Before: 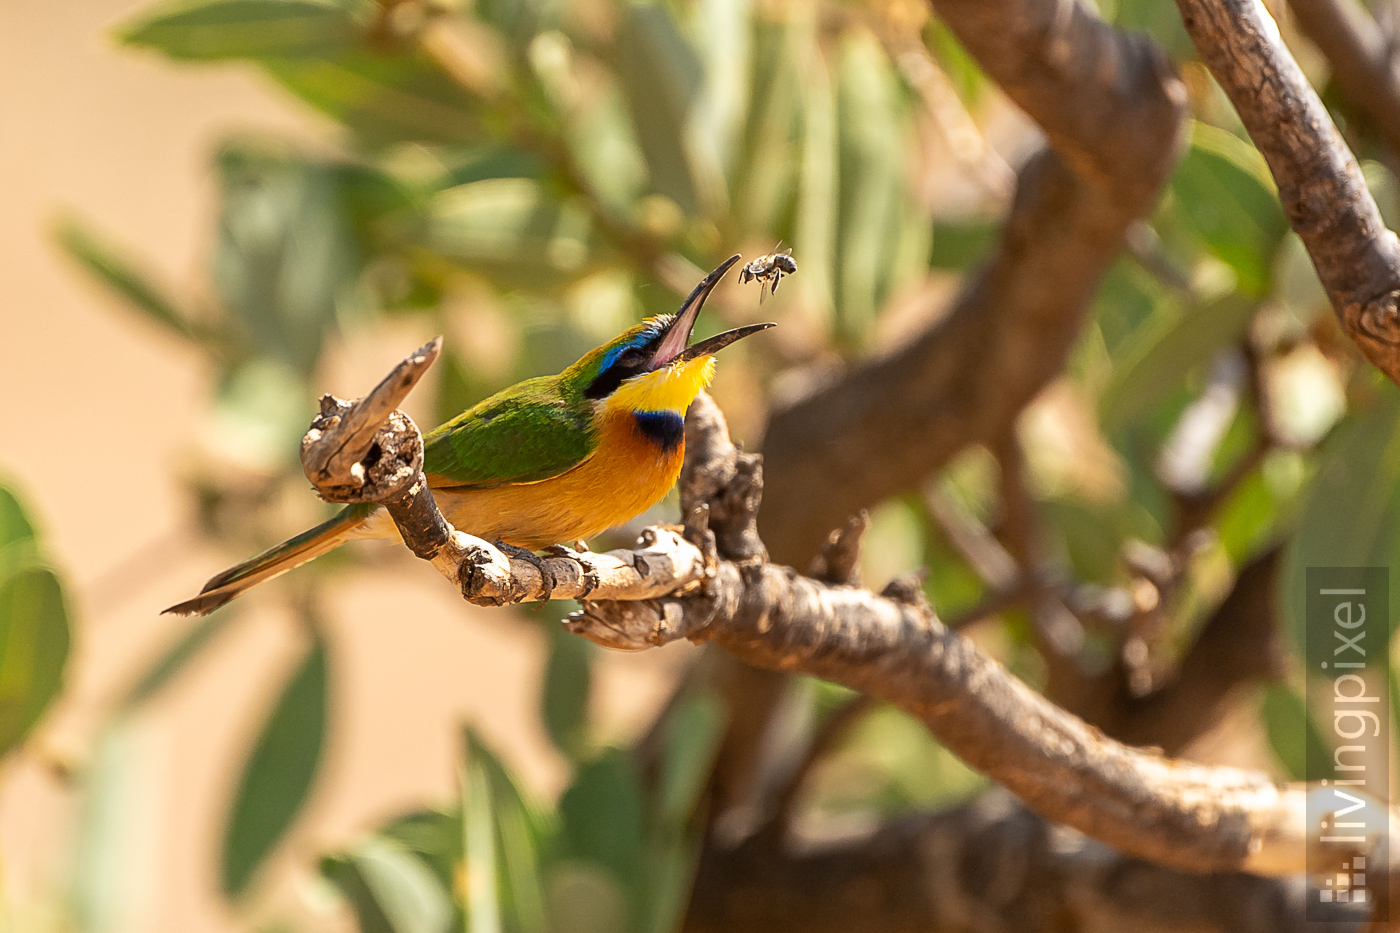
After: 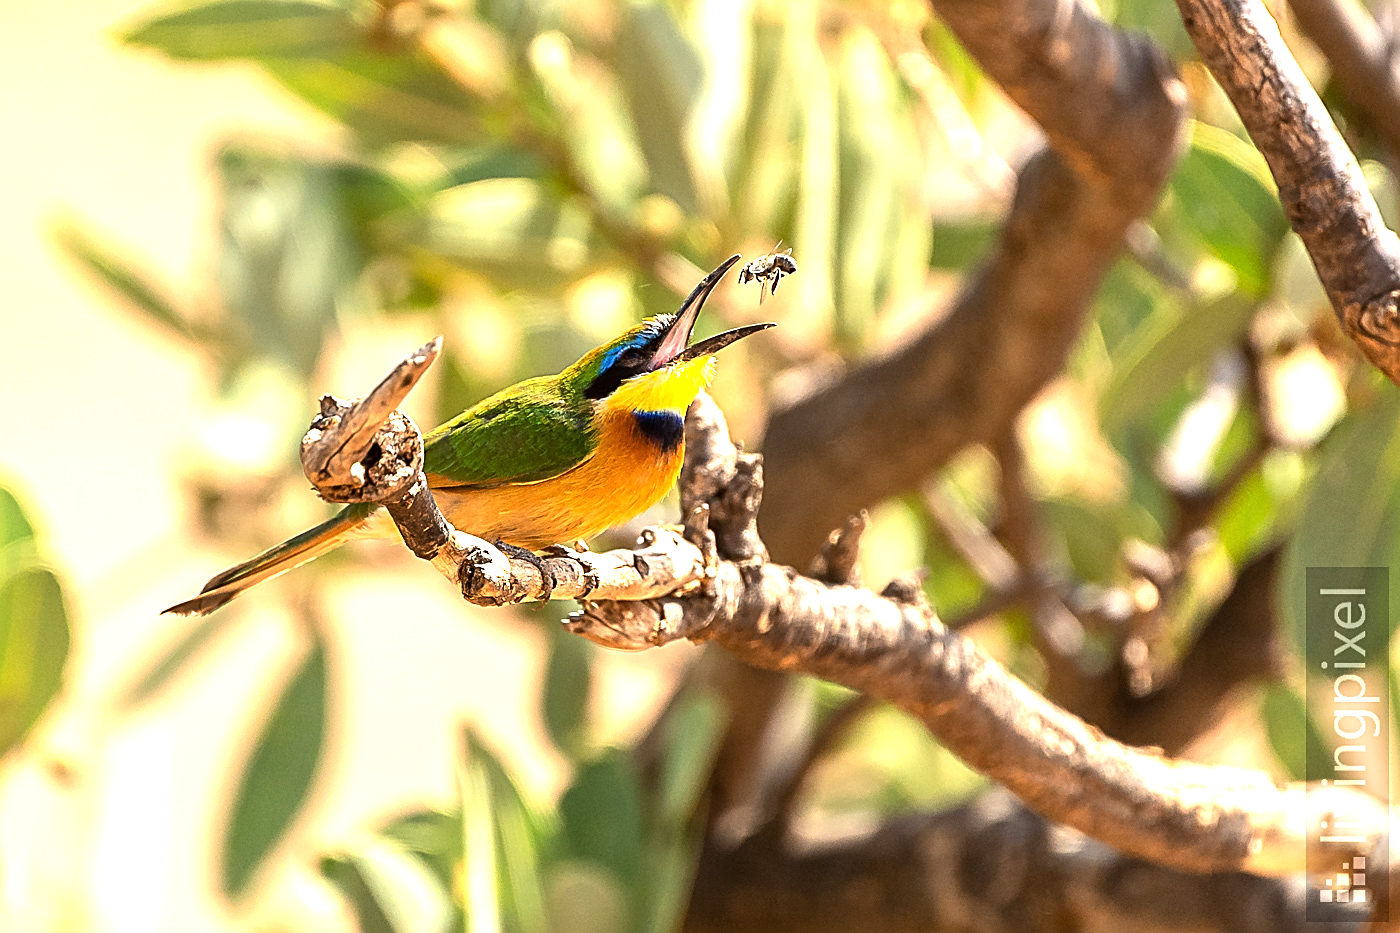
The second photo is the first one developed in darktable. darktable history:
sharpen: on, module defaults
tone equalizer: -8 EV -0.448 EV, -7 EV -0.404 EV, -6 EV -0.354 EV, -5 EV -0.208 EV, -3 EV 0.254 EV, -2 EV 0.339 EV, -1 EV 0.369 EV, +0 EV 0.44 EV, edges refinement/feathering 500, mask exposure compensation -1.57 EV, preserve details no
exposure: black level correction 0, exposure 0.695 EV, compensate highlight preservation false
contrast equalizer: y [[0.5, 0.5, 0.472, 0.5, 0.5, 0.5], [0.5 ×6], [0.5 ×6], [0 ×6], [0 ×6]], mix -0.217
